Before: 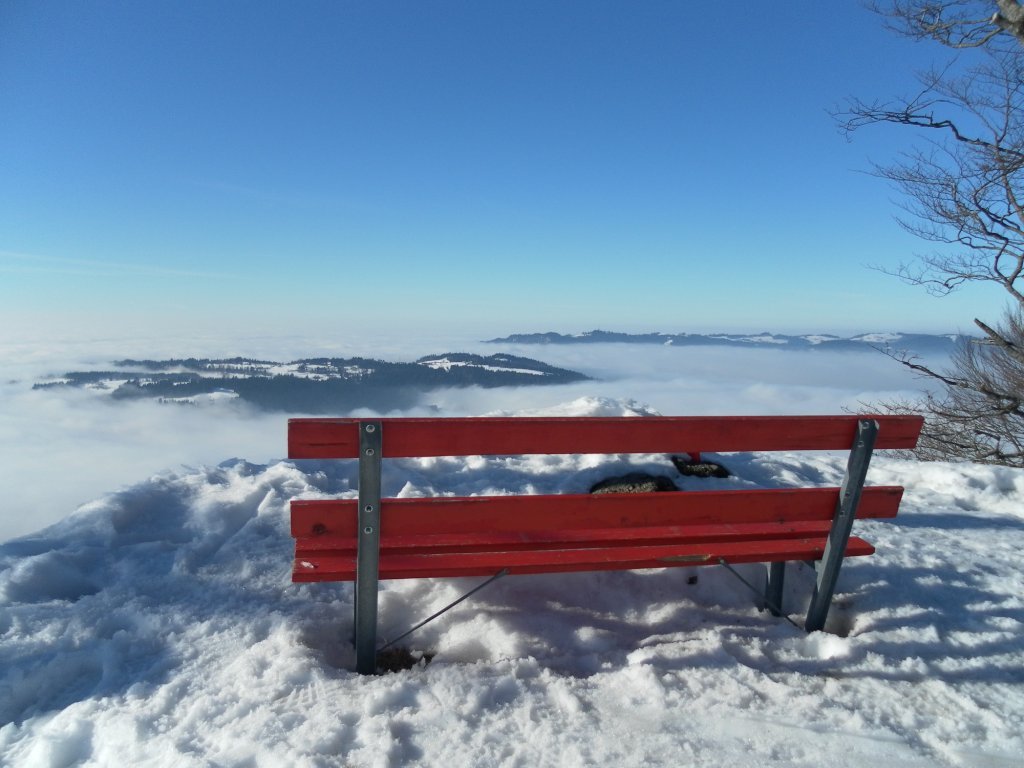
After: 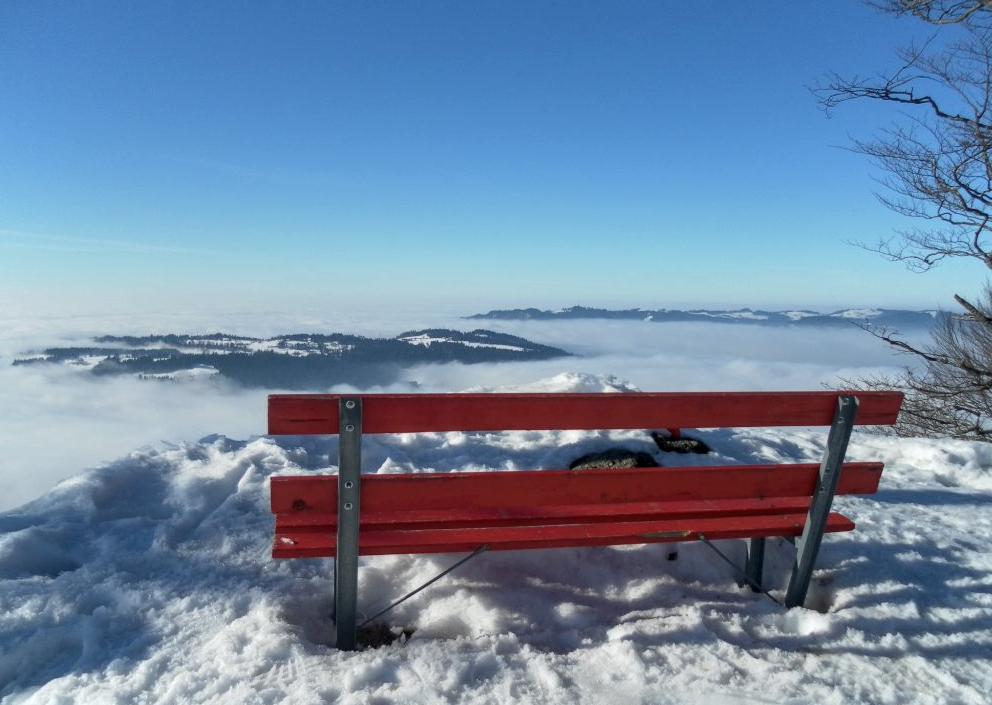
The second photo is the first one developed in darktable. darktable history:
crop: left 1.964%, top 3.251%, right 1.122%, bottom 4.933%
local contrast: on, module defaults
